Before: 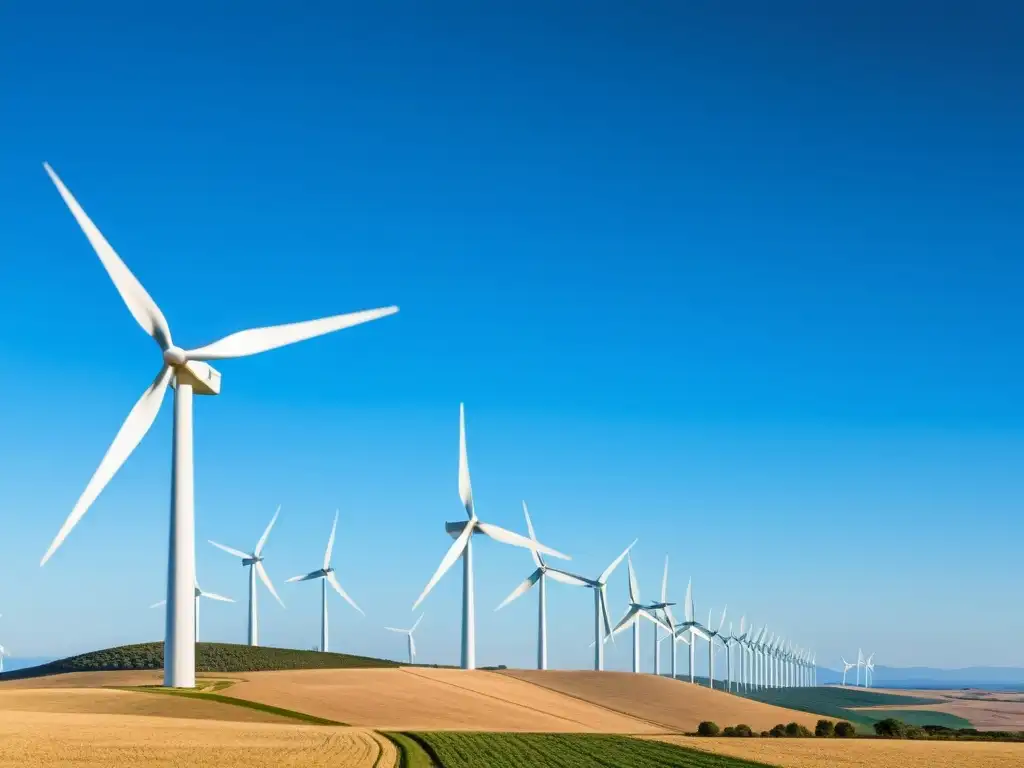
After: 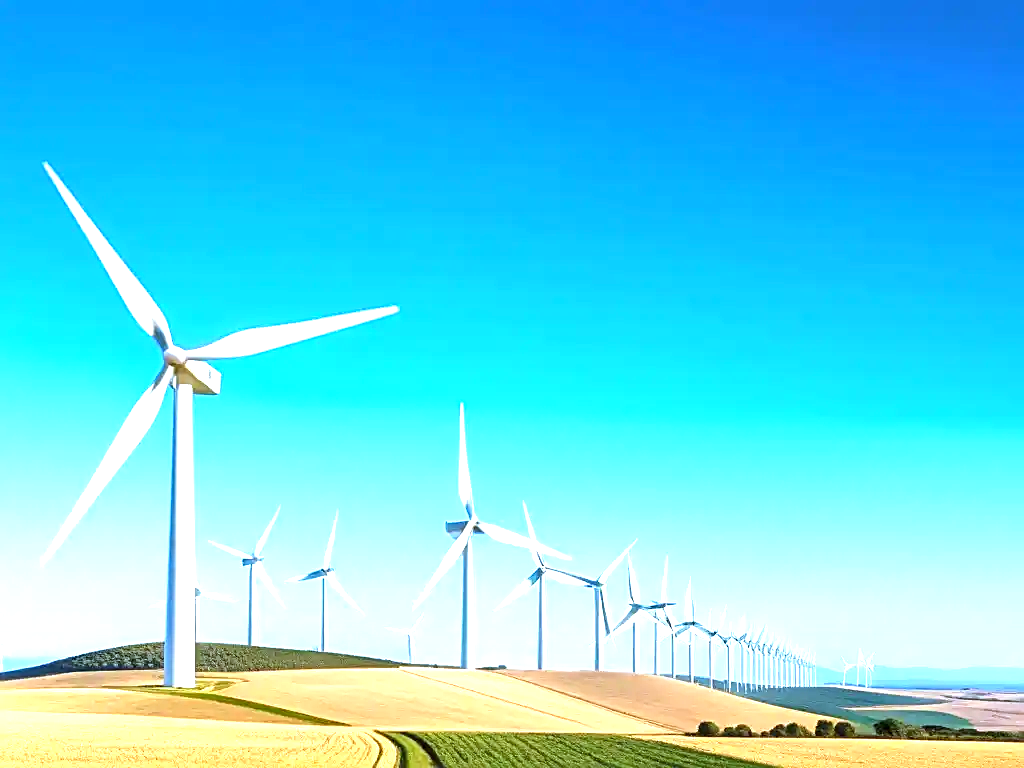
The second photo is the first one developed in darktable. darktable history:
exposure: black level correction 0, exposure 1.5 EV, compensate exposure bias true, compensate highlight preservation false
sharpen: on, module defaults
white balance: red 0.931, blue 1.11
